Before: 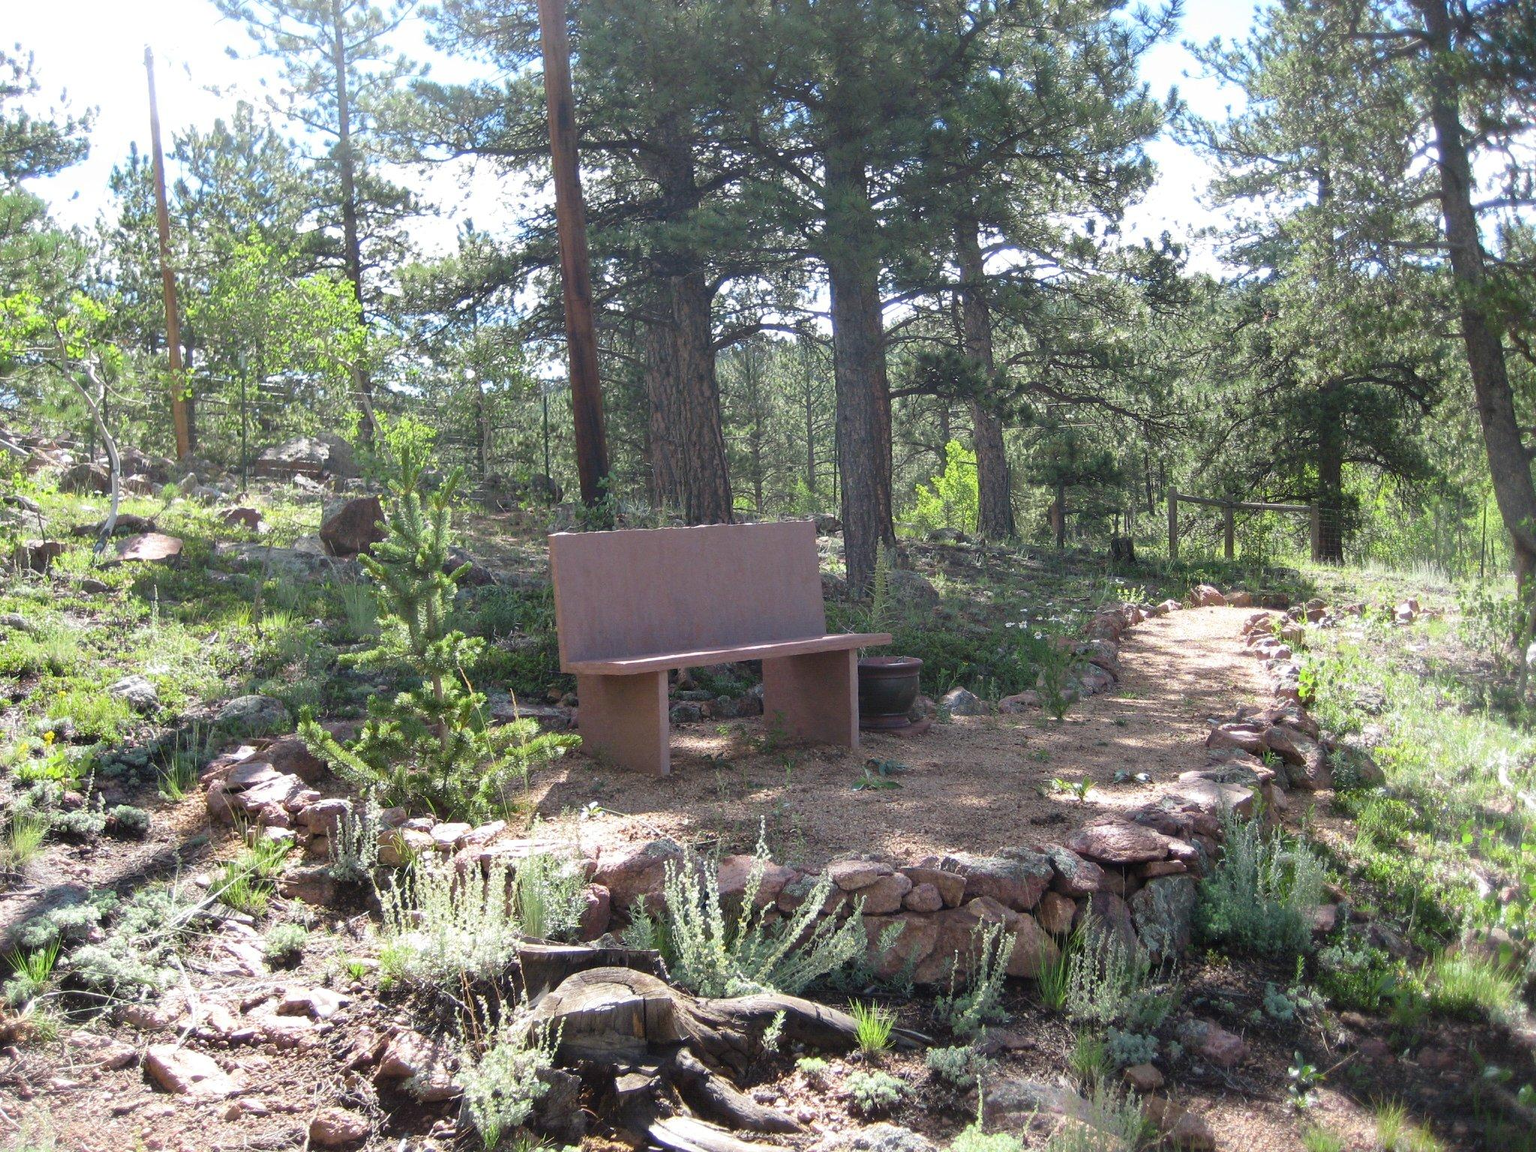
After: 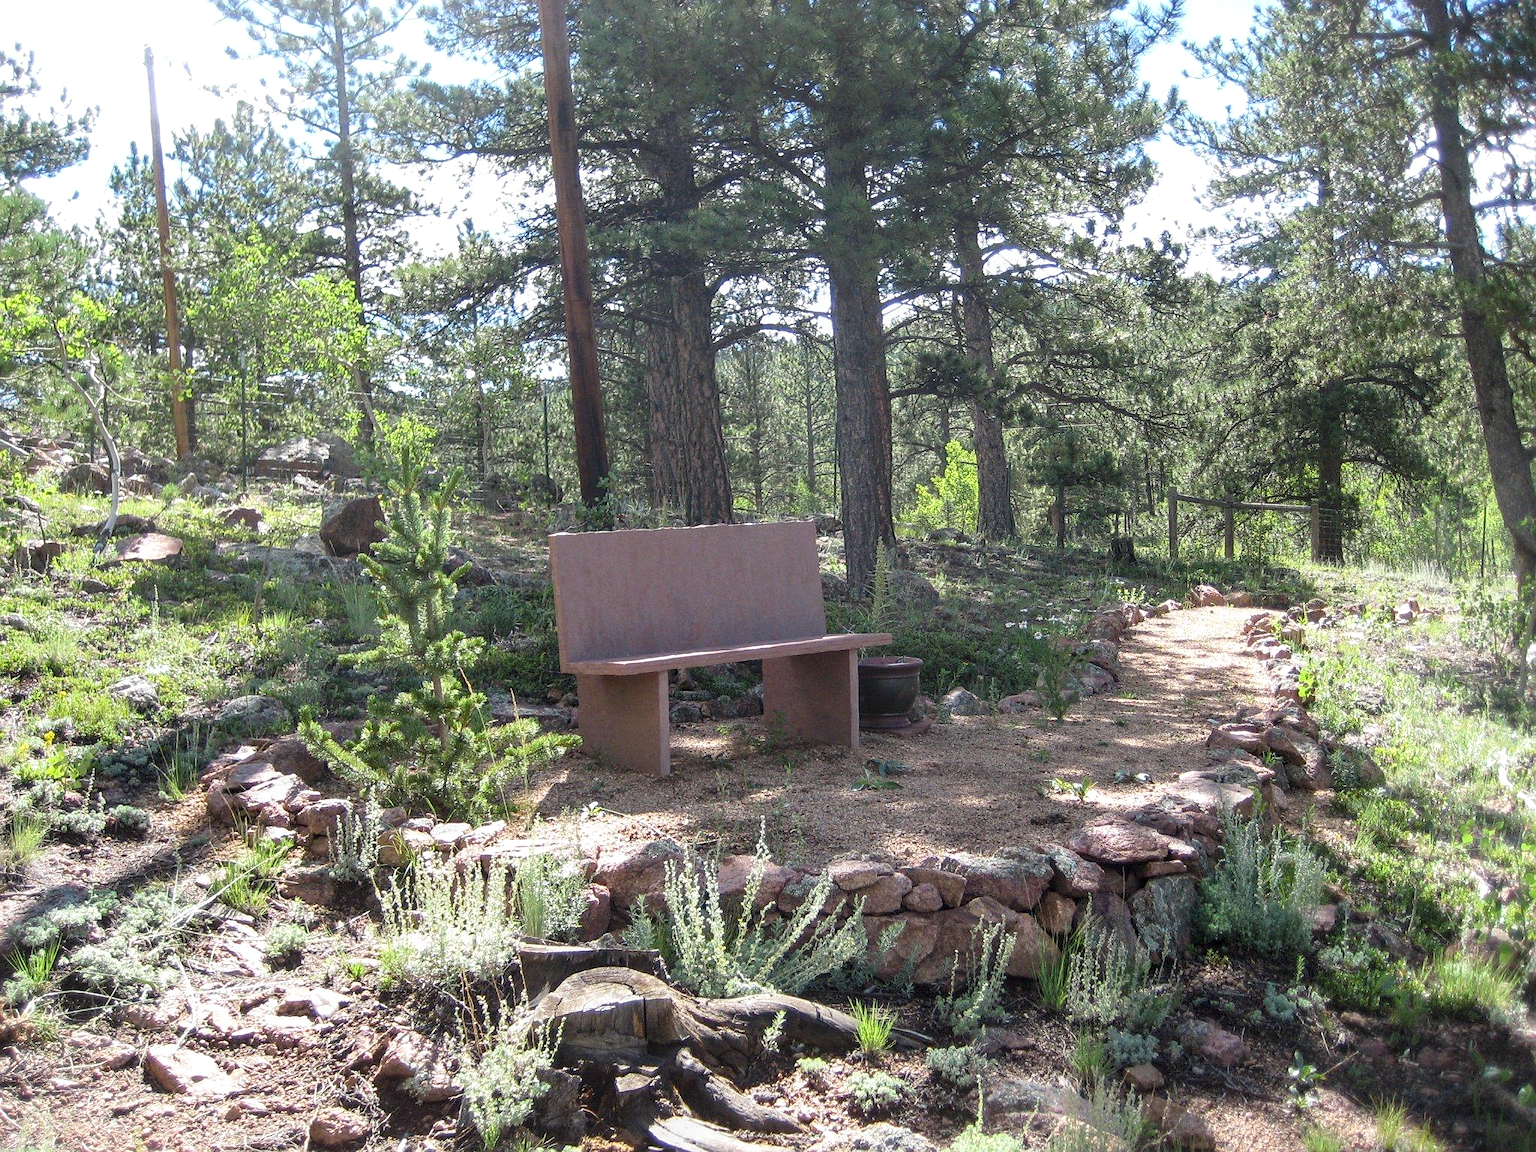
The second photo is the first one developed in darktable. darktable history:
sharpen: radius 1.458, amount 0.398, threshold 1.271
local contrast: on, module defaults
